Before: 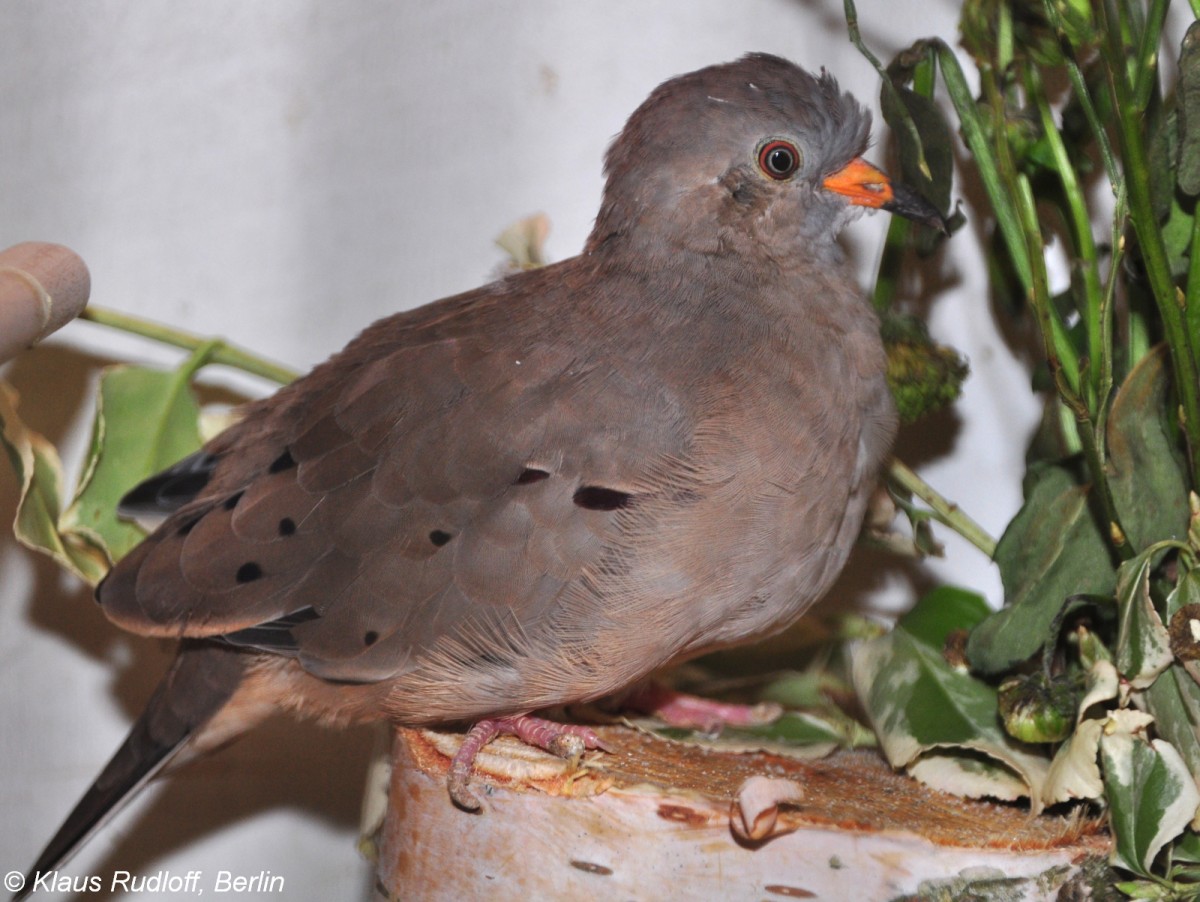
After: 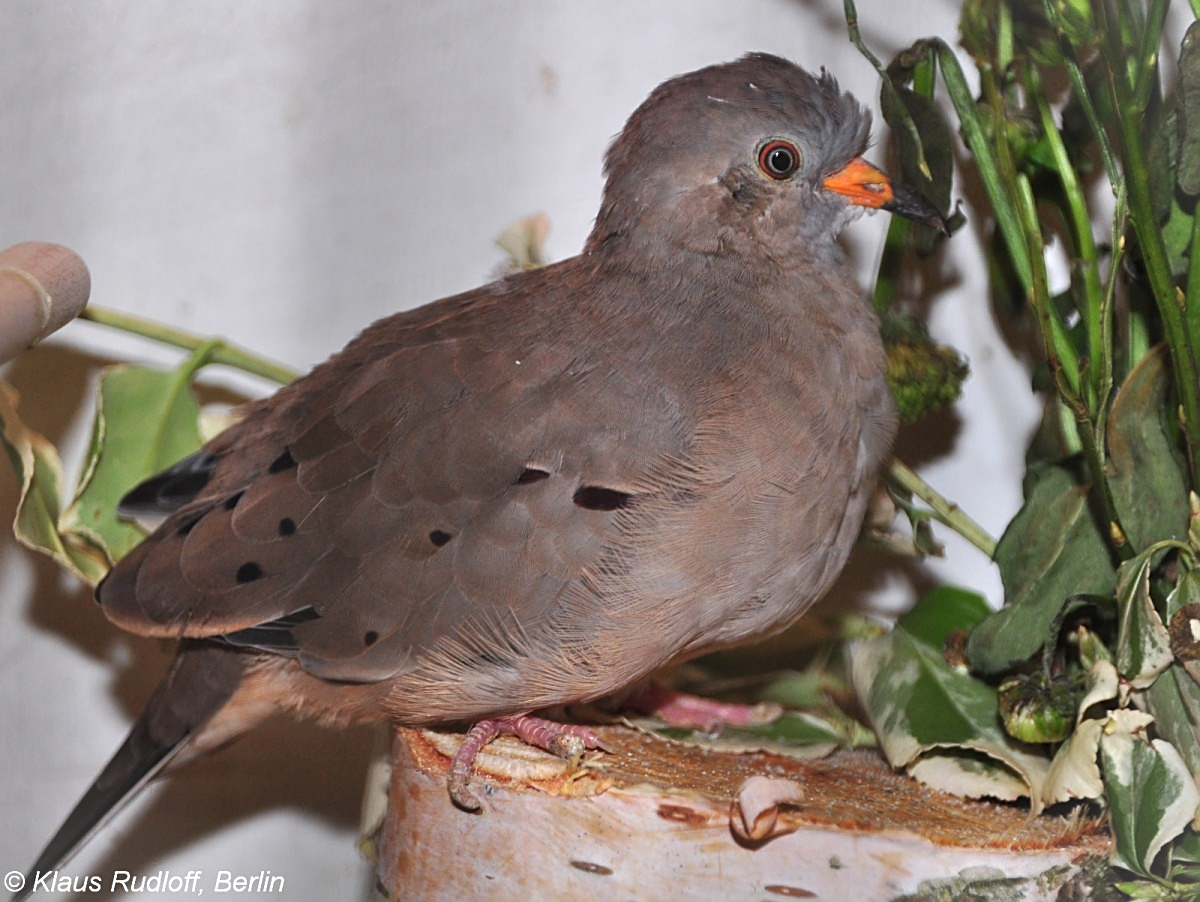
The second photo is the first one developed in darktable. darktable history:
sharpen: on, module defaults
vignetting: fall-off start 97.19%, brightness 0.056, saturation 0.003, width/height ratio 1.183, unbound false
